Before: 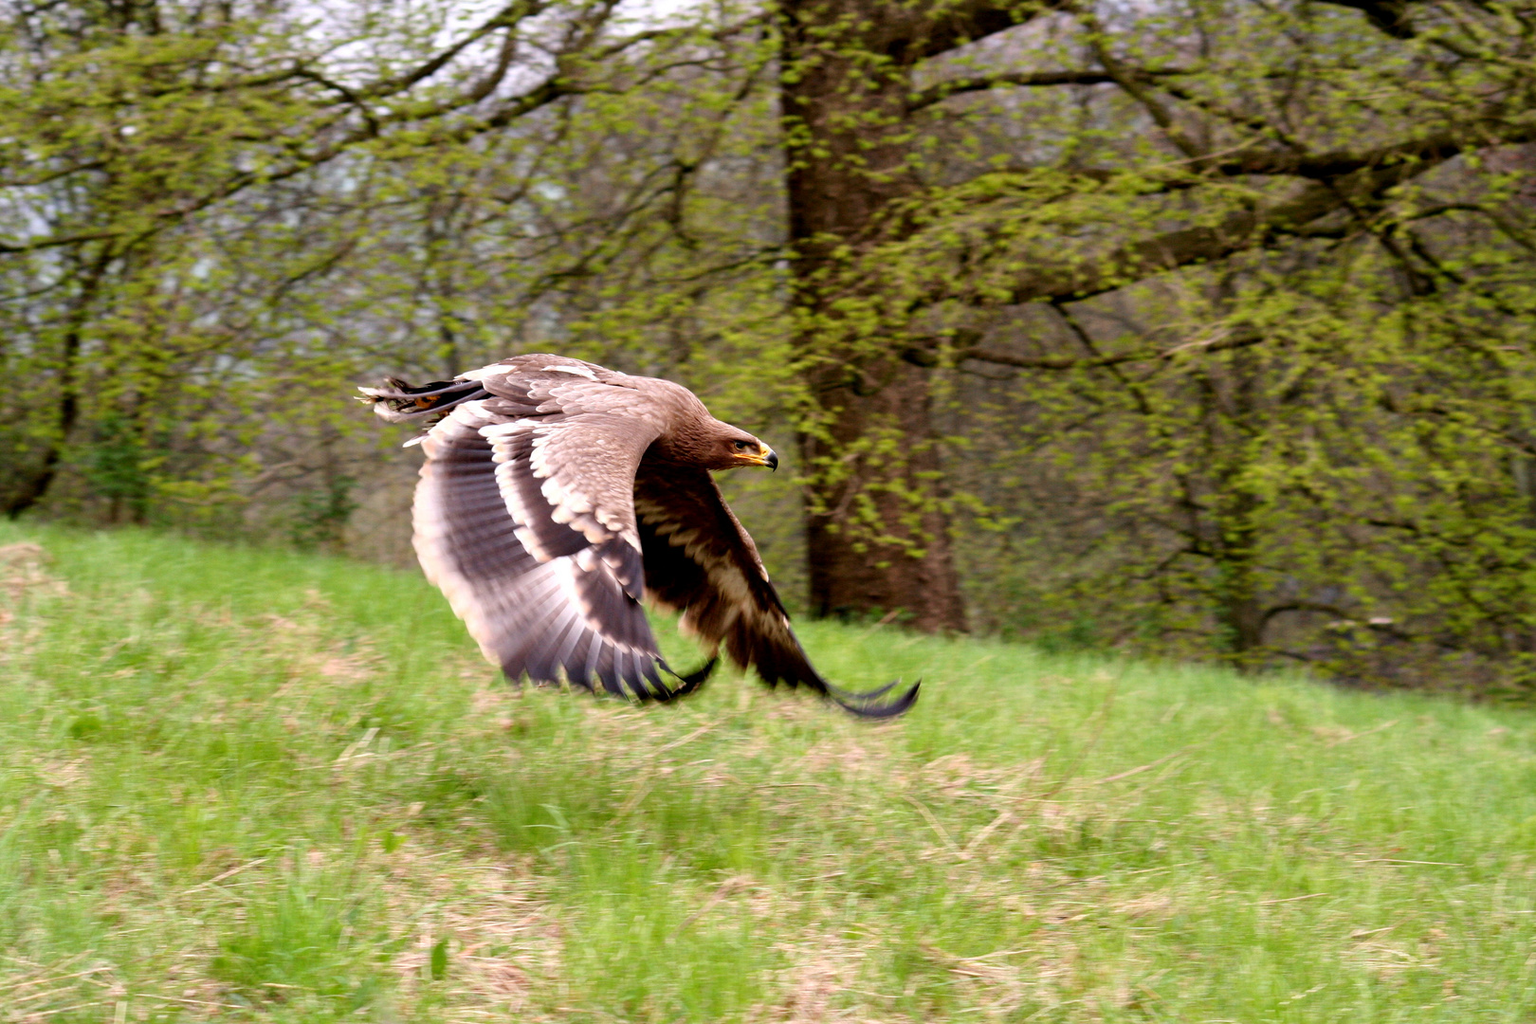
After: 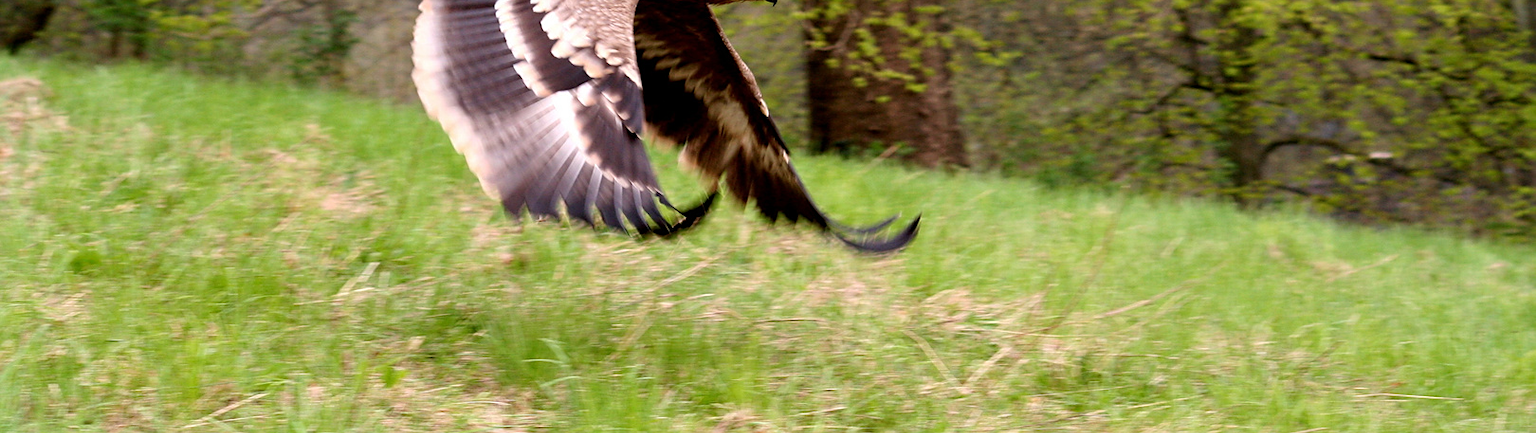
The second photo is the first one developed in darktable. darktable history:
sharpen: radius 1.88, amount 0.394, threshold 1.477
exposure: compensate highlight preservation false
crop: top 45.516%, bottom 12.148%
